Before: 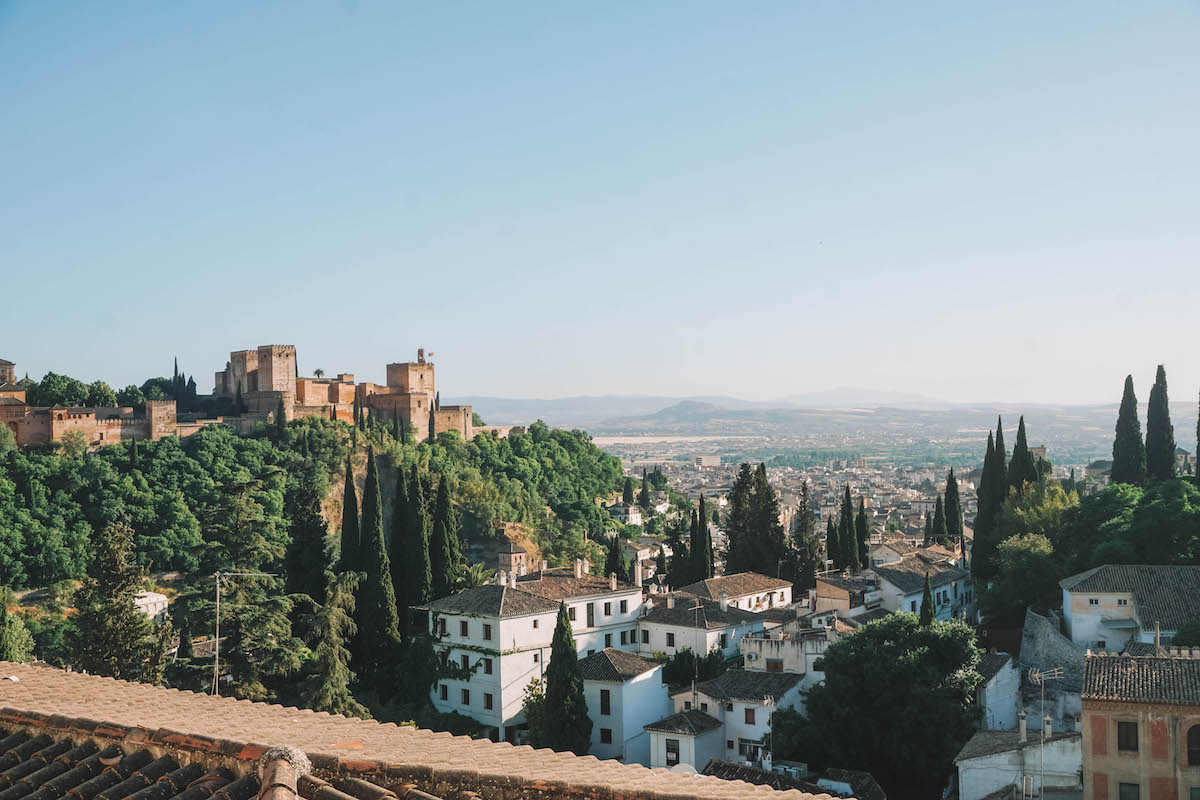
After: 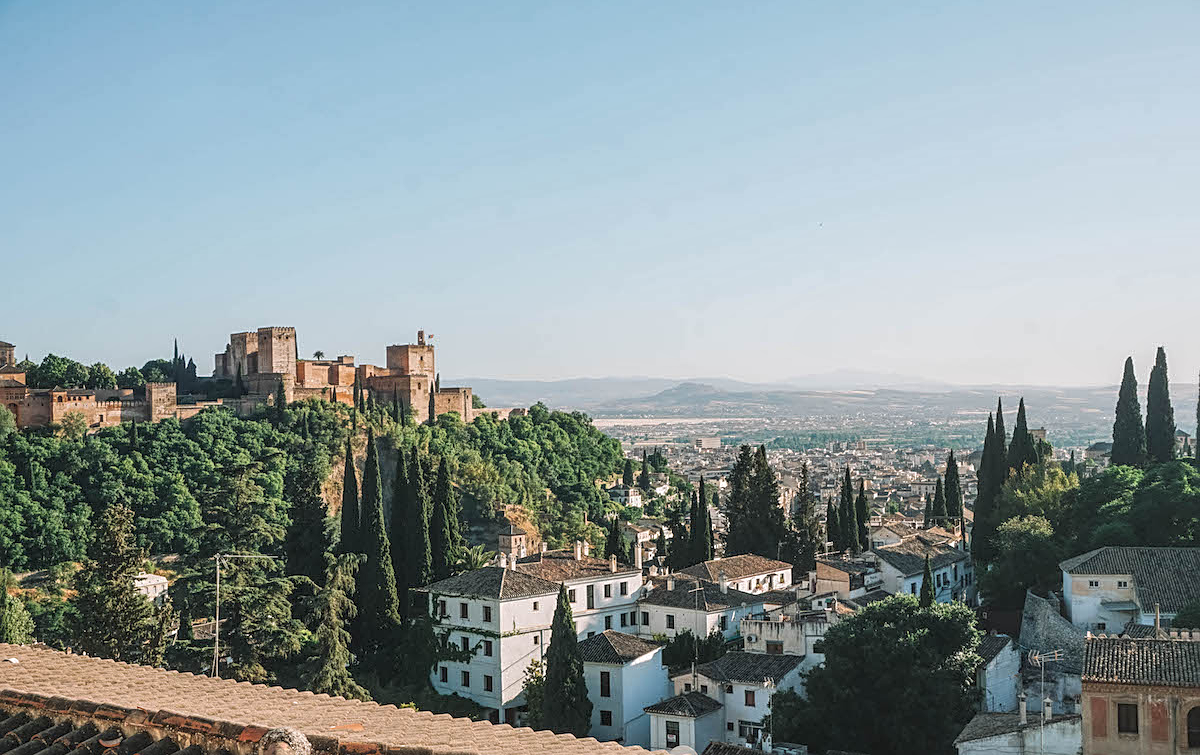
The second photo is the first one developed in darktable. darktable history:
sharpen: on, module defaults
local contrast: on, module defaults
crop and rotate: top 2.275%, bottom 3.226%
